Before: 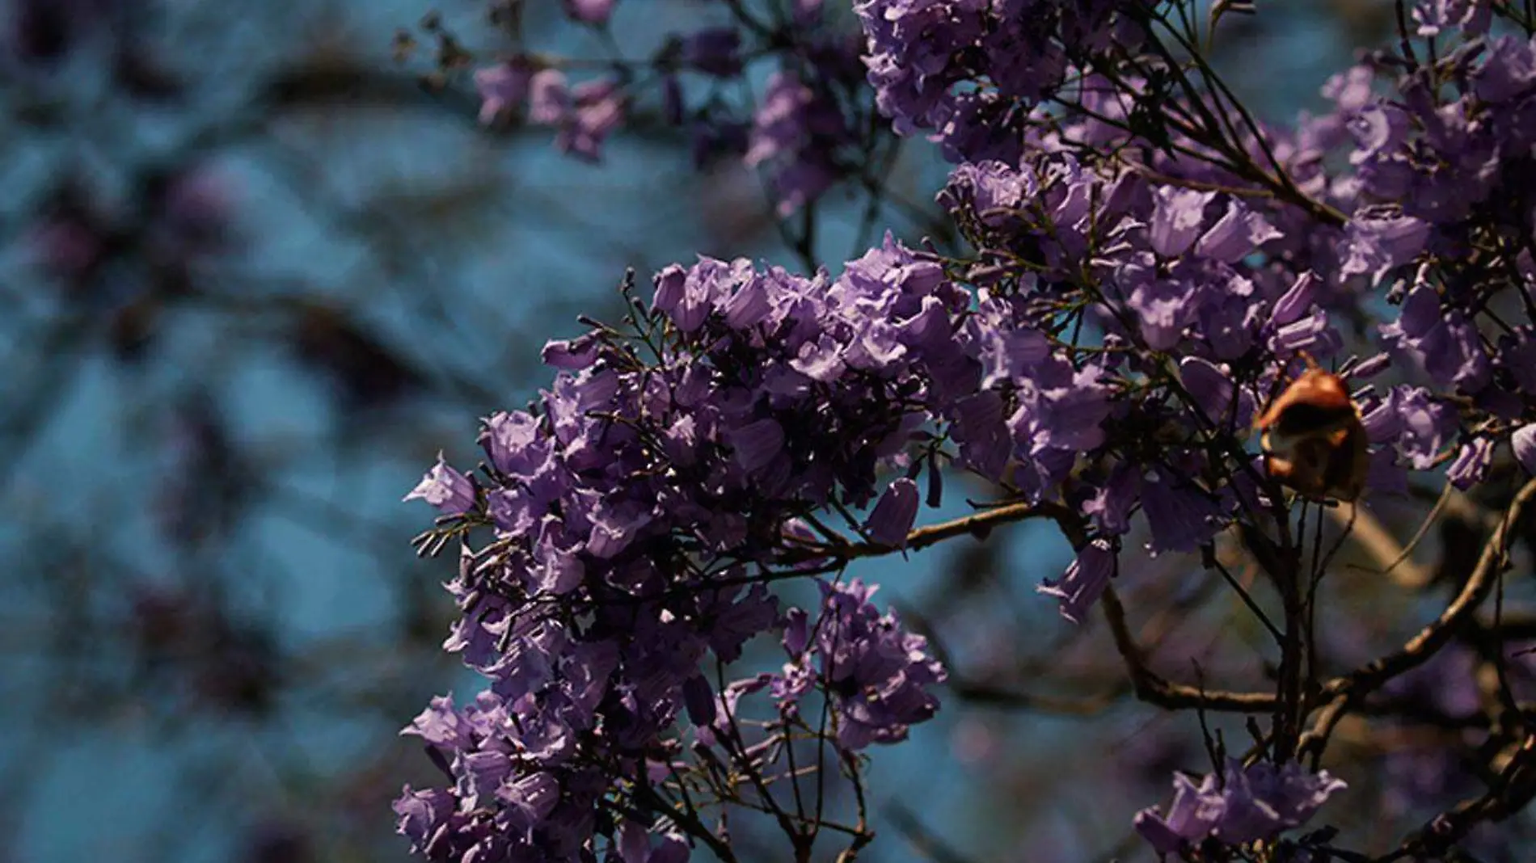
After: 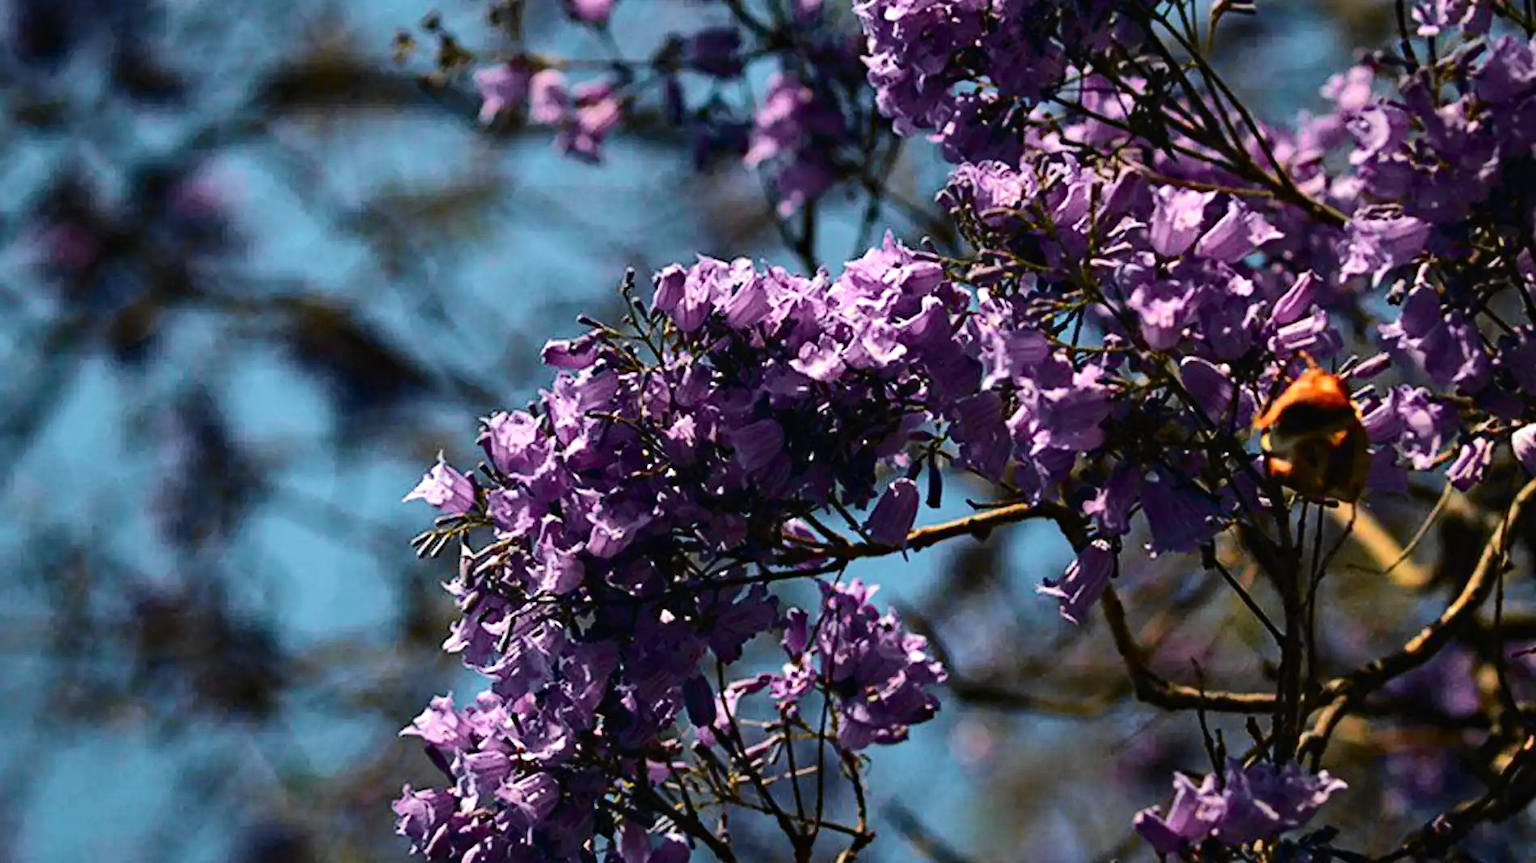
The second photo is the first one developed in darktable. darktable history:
tone equalizer: edges refinement/feathering 500, mask exposure compensation -1.57 EV, preserve details no
tone curve: curves: ch0 [(0, 0.01) (0.097, 0.07) (0.204, 0.173) (0.447, 0.517) (0.539, 0.624) (0.733, 0.791) (0.879, 0.898) (1, 0.98)]; ch1 [(0, 0) (0.393, 0.415) (0.447, 0.448) (0.485, 0.494) (0.523, 0.509) (0.545, 0.544) (0.574, 0.578) (0.648, 0.674) (1, 1)]; ch2 [(0, 0) (0.369, 0.388) (0.449, 0.431) (0.499, 0.5) (0.521, 0.517) (0.53, 0.54) (0.564, 0.569) (0.674, 0.735) (1, 1)], color space Lab, independent channels, preserve colors none
exposure: exposure 0.746 EV, compensate highlight preservation false
haze removal: compatibility mode true, adaptive false
